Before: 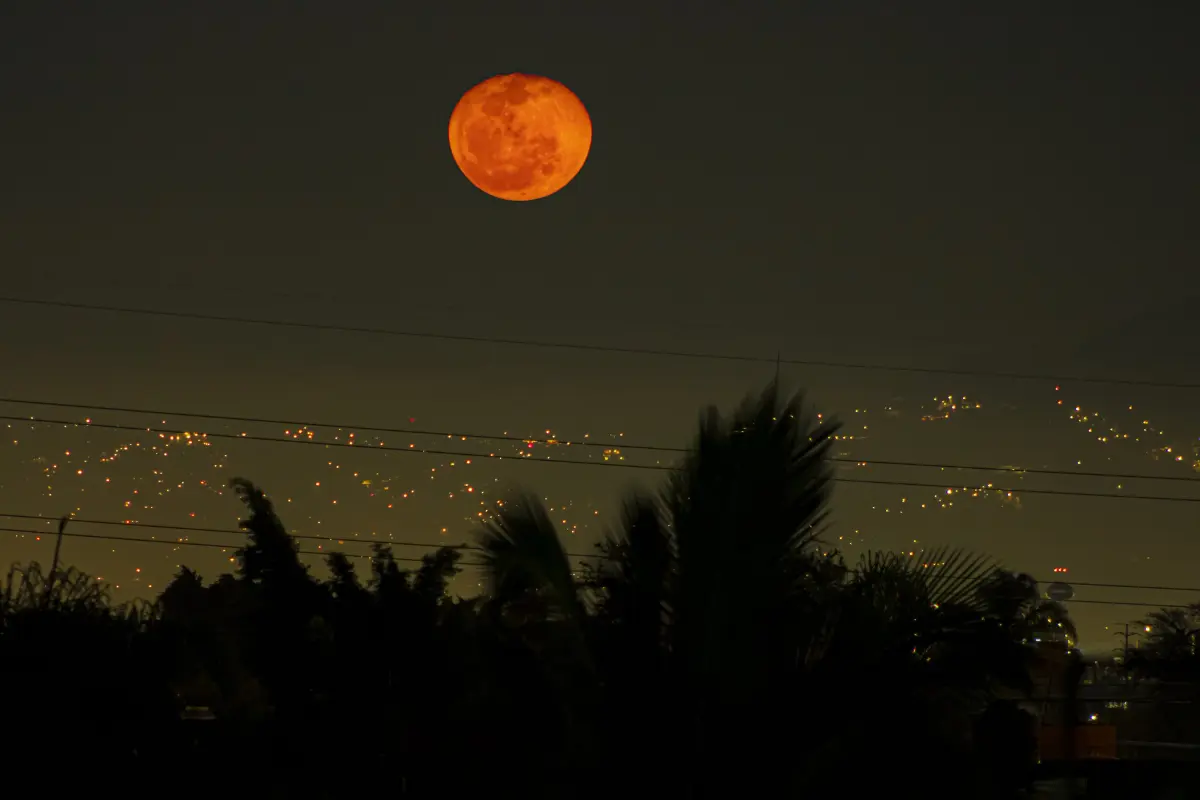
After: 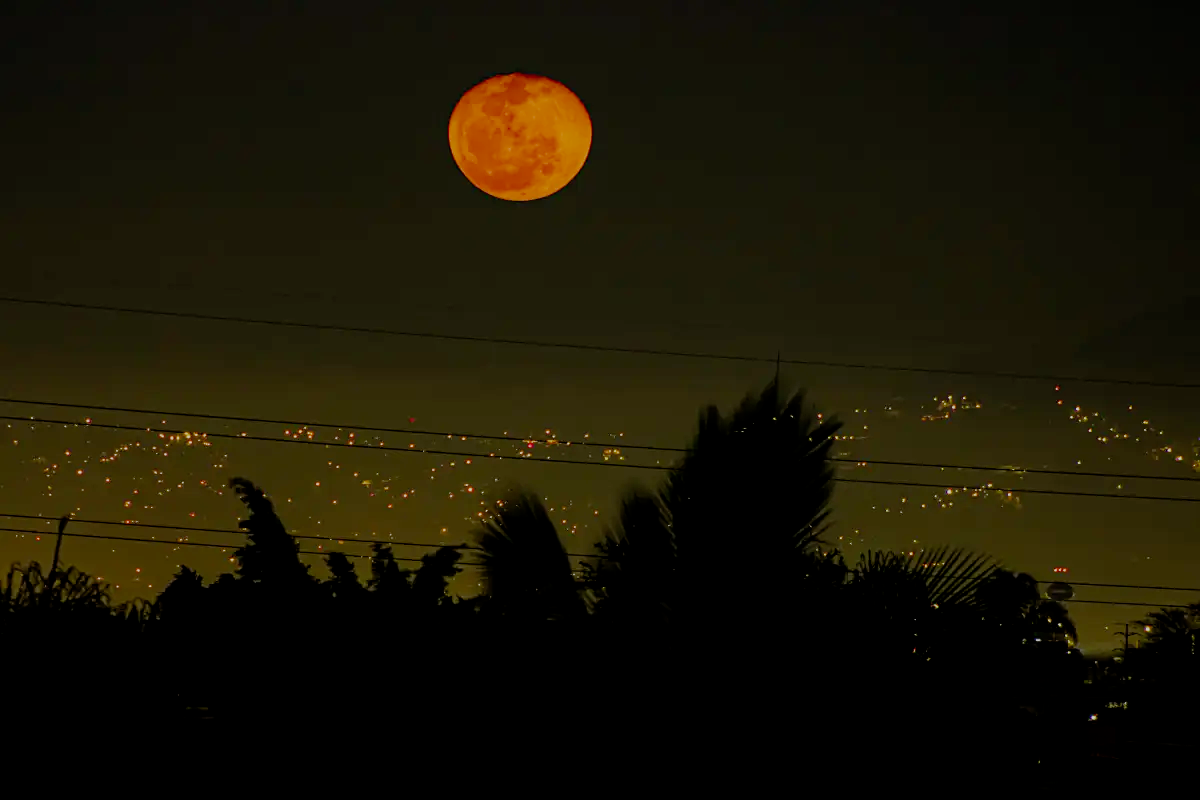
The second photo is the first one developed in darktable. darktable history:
sharpen: amount 0.2
filmic rgb: middle gray luminance 18%, black relative exposure -7.5 EV, white relative exposure 8.5 EV, threshold 6 EV, target black luminance 0%, hardness 2.23, latitude 18.37%, contrast 0.878, highlights saturation mix 5%, shadows ↔ highlights balance 10.15%, add noise in highlights 0, preserve chrominance no, color science v3 (2019), use custom middle-gray values true, iterations of high-quality reconstruction 0, contrast in highlights soft, enable highlight reconstruction true
